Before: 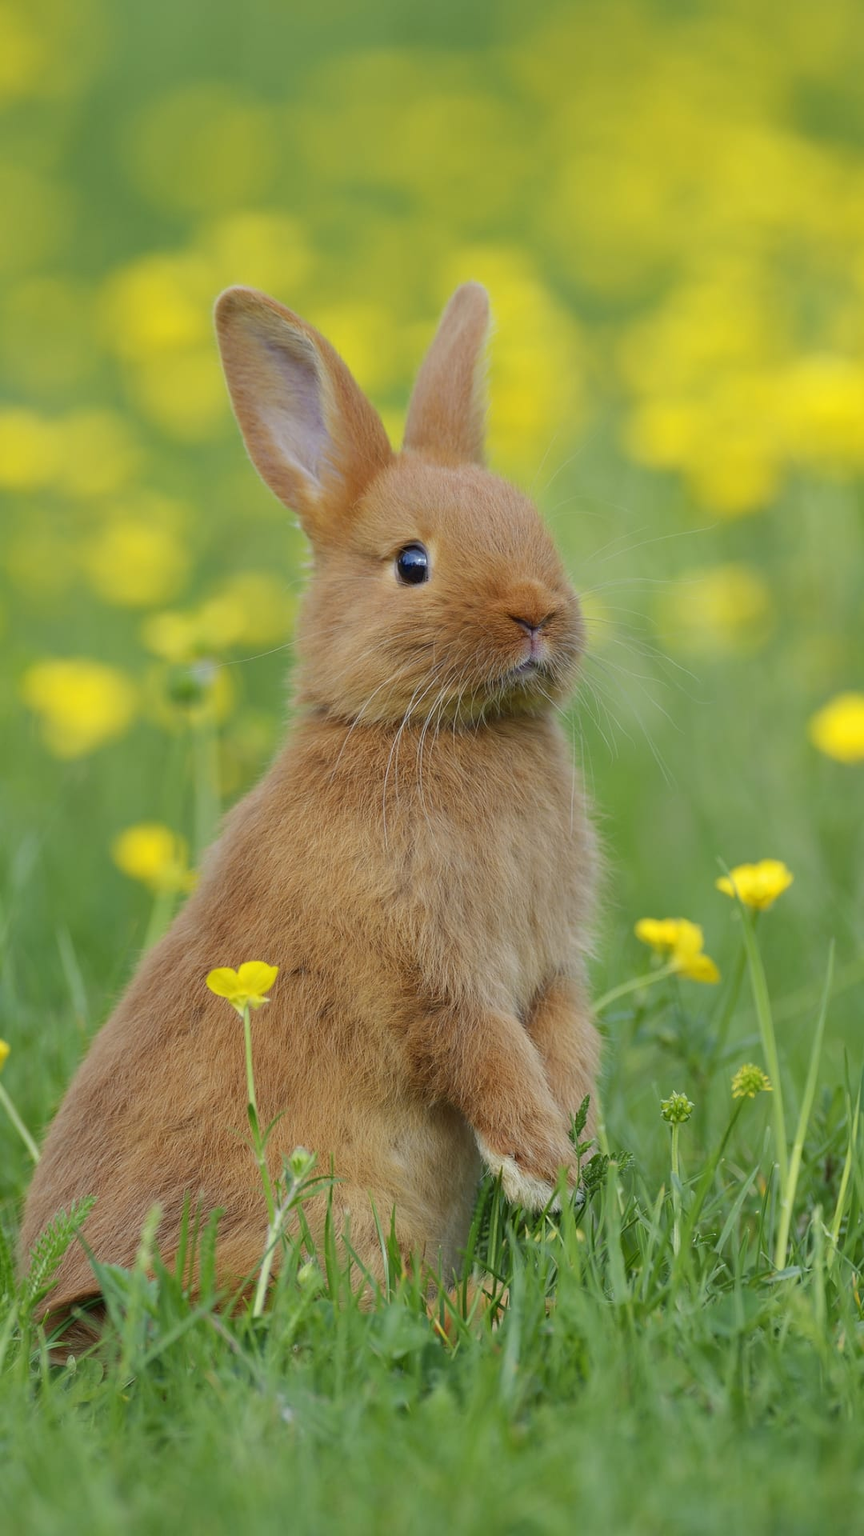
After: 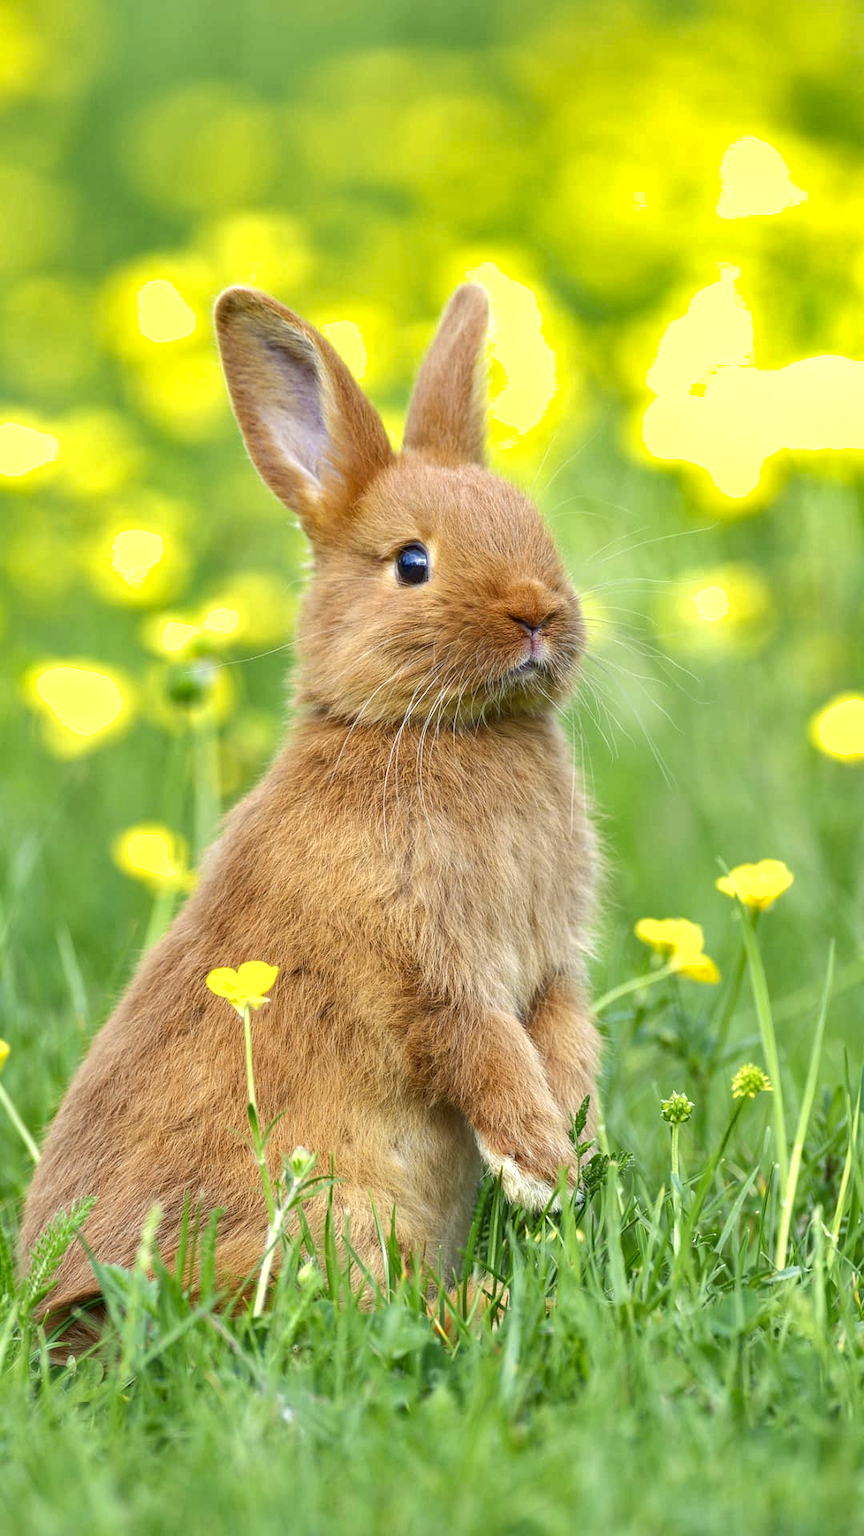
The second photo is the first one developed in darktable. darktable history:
local contrast: on, module defaults
shadows and highlights: low approximation 0.01, soften with gaussian
exposure: black level correction 0.001, exposure 0.959 EV, compensate exposure bias true, compensate highlight preservation false
